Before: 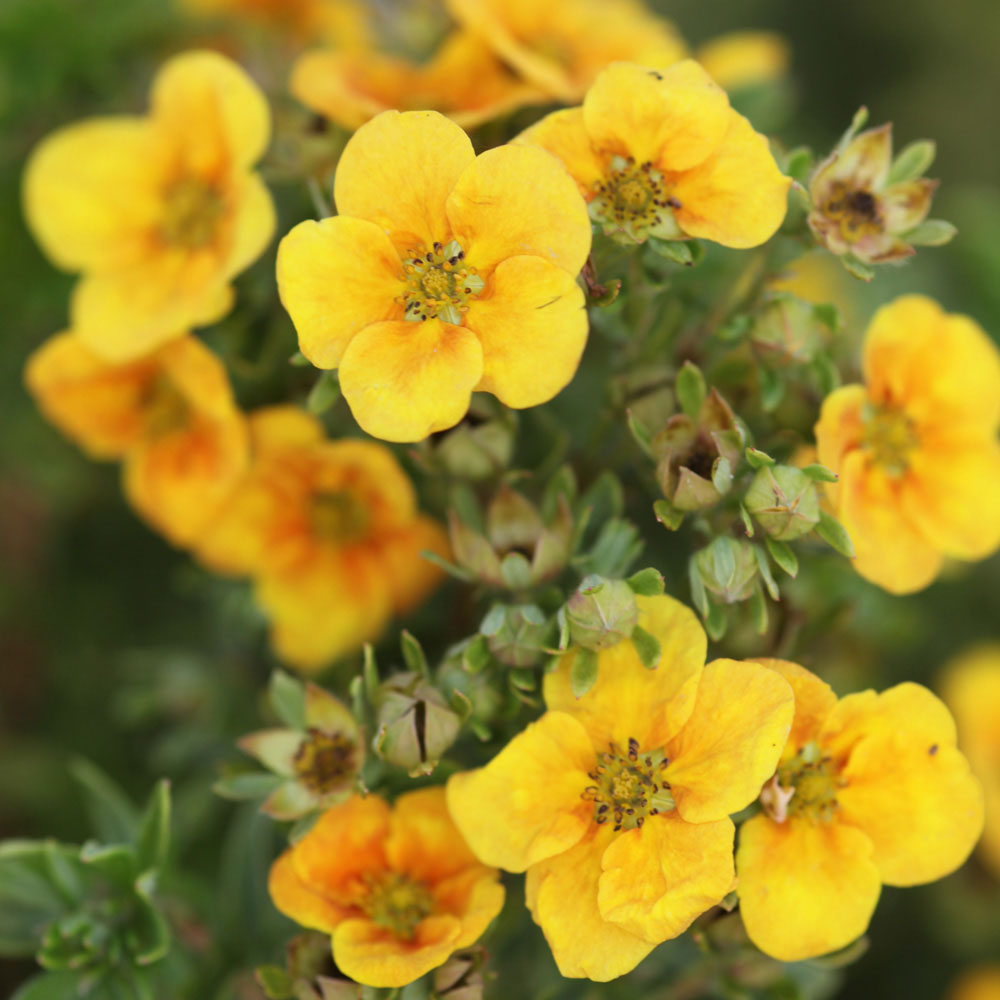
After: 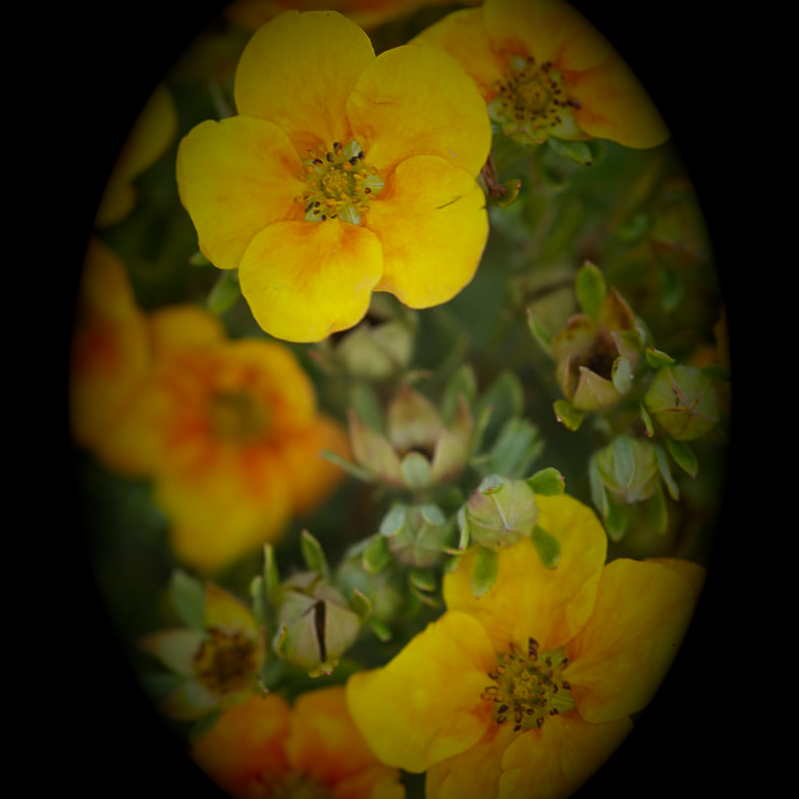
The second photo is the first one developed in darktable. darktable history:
sharpen: on, module defaults
crop and rotate: left 10.071%, top 10.071%, right 10.02%, bottom 10.02%
shadows and highlights: shadows 30
soften: size 10%, saturation 50%, brightness 0.2 EV, mix 10%
vignetting: fall-off start 15.9%, fall-off radius 100%, brightness -1, saturation 0.5, width/height ratio 0.719
